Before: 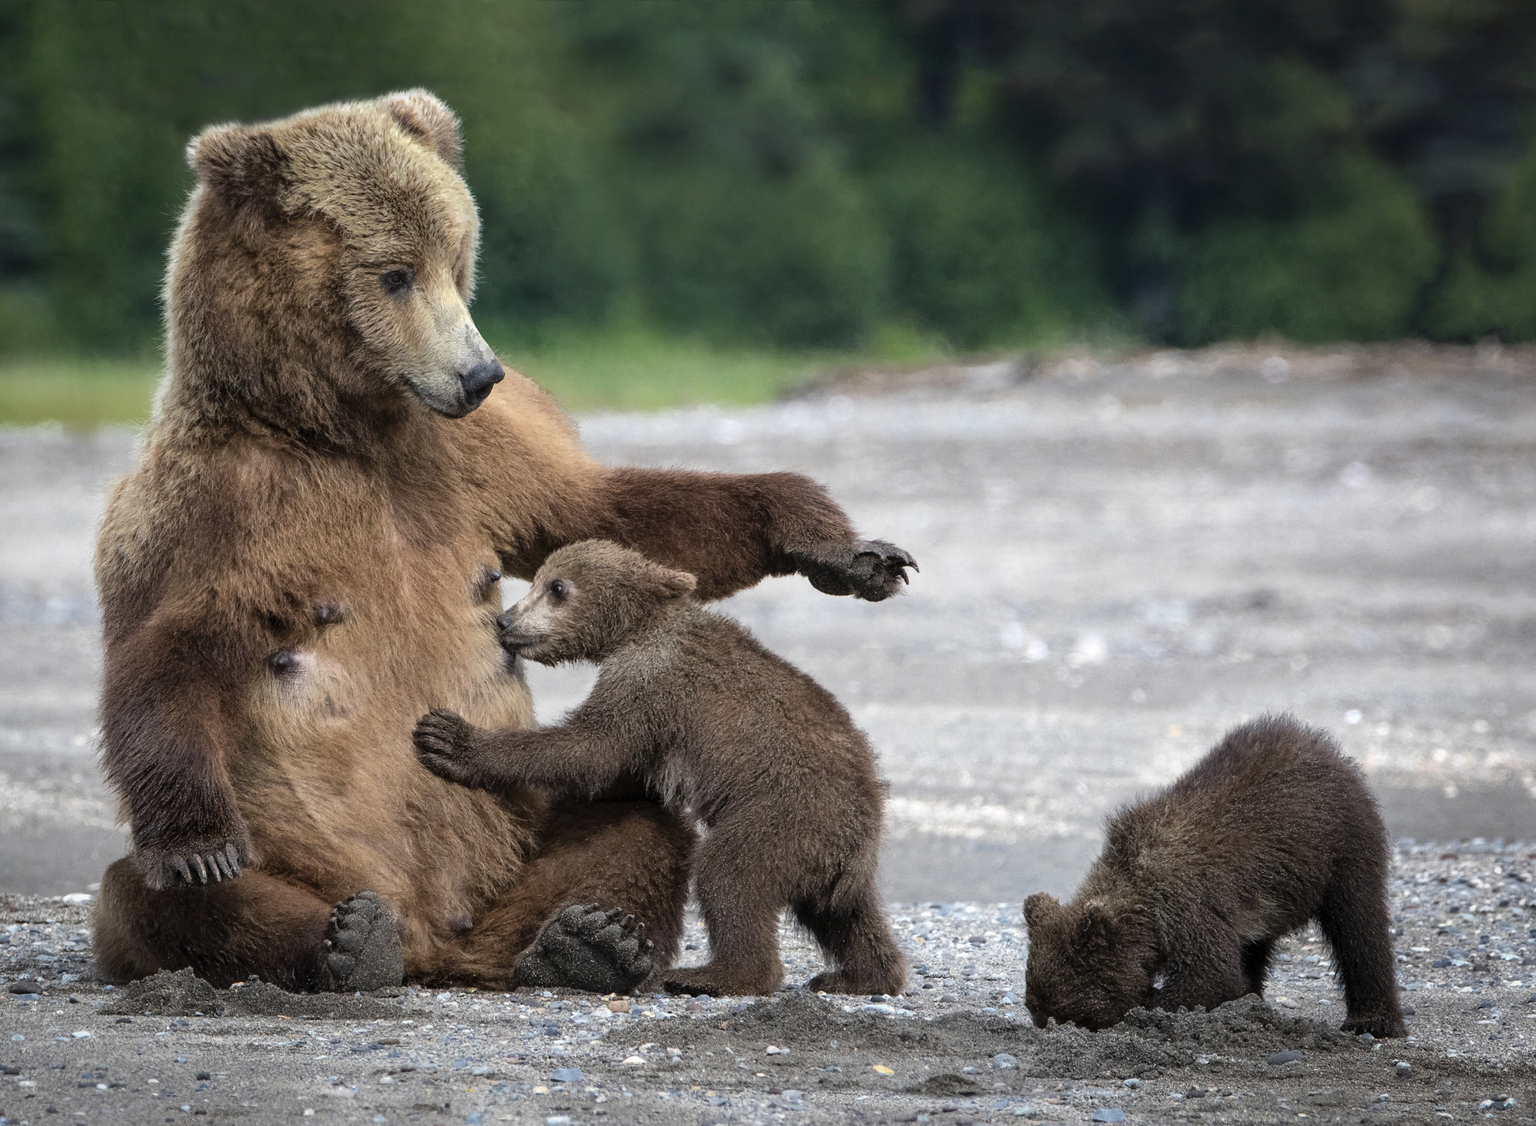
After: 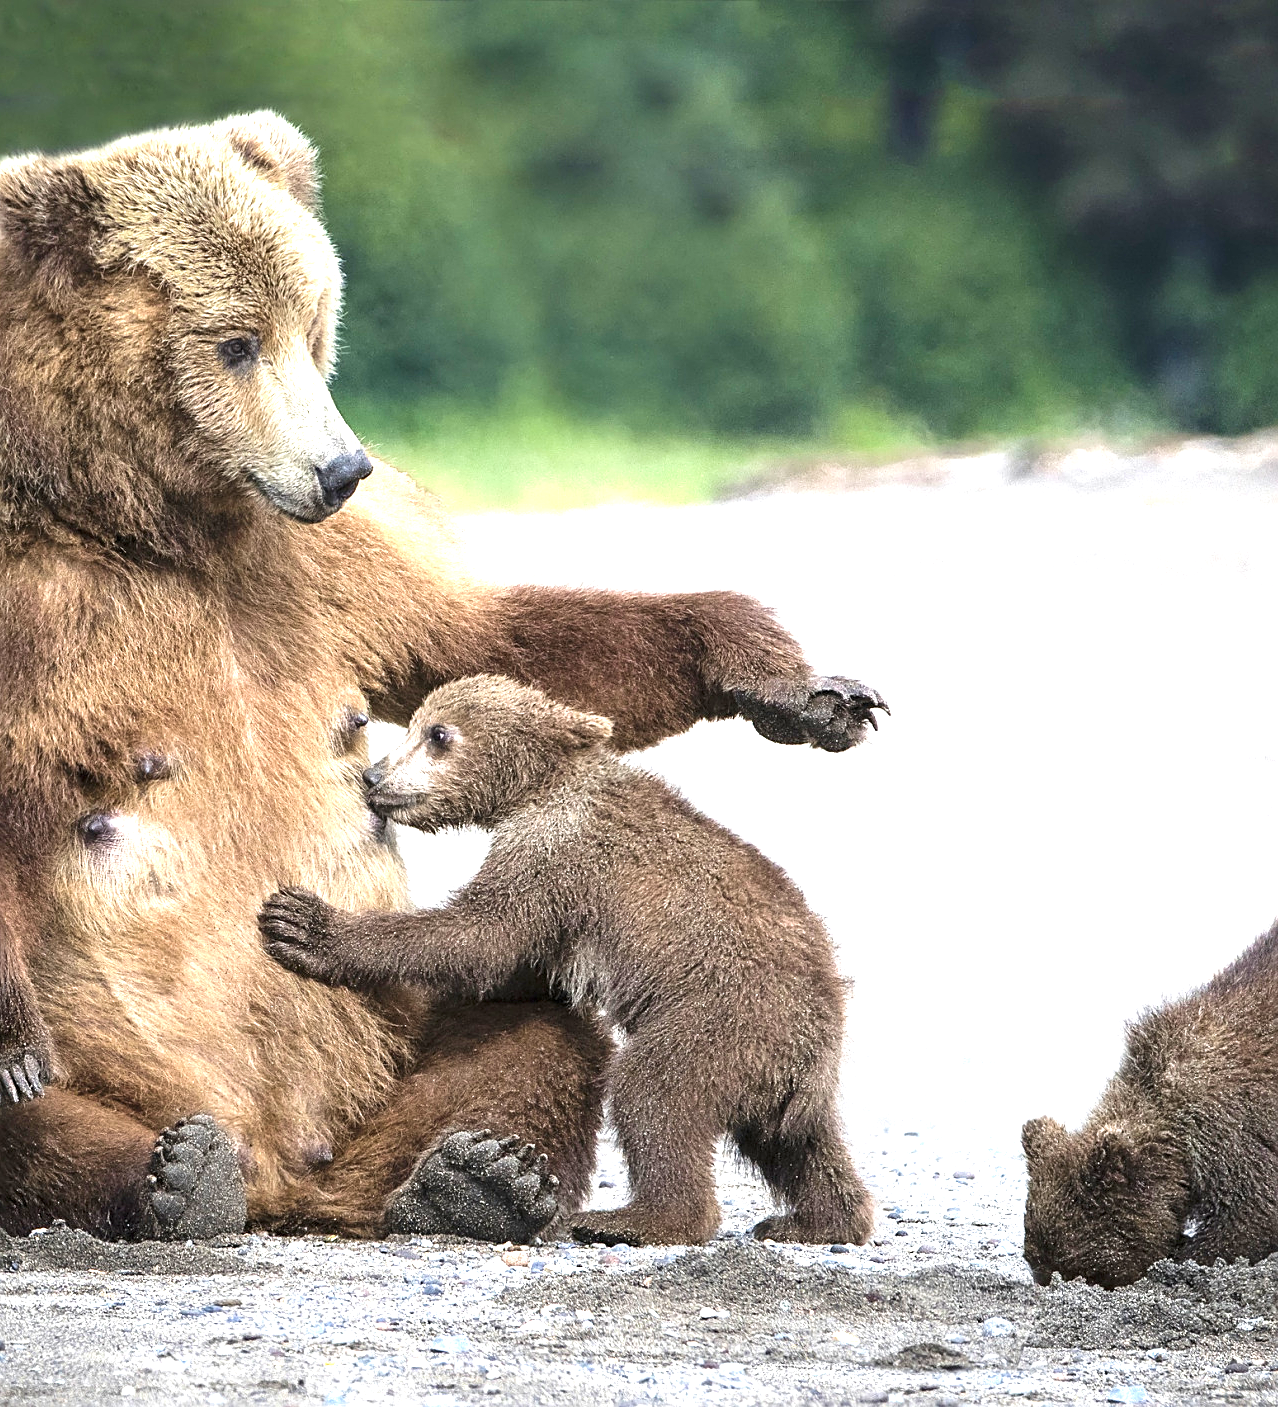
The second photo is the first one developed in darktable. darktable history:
exposure: black level correction 0, exposure 1.46 EV, compensate highlight preservation false
velvia: strength 14.52%
sharpen: on, module defaults
color balance rgb: perceptual saturation grading › global saturation 0.557%
crop and rotate: left 13.47%, right 19.947%
